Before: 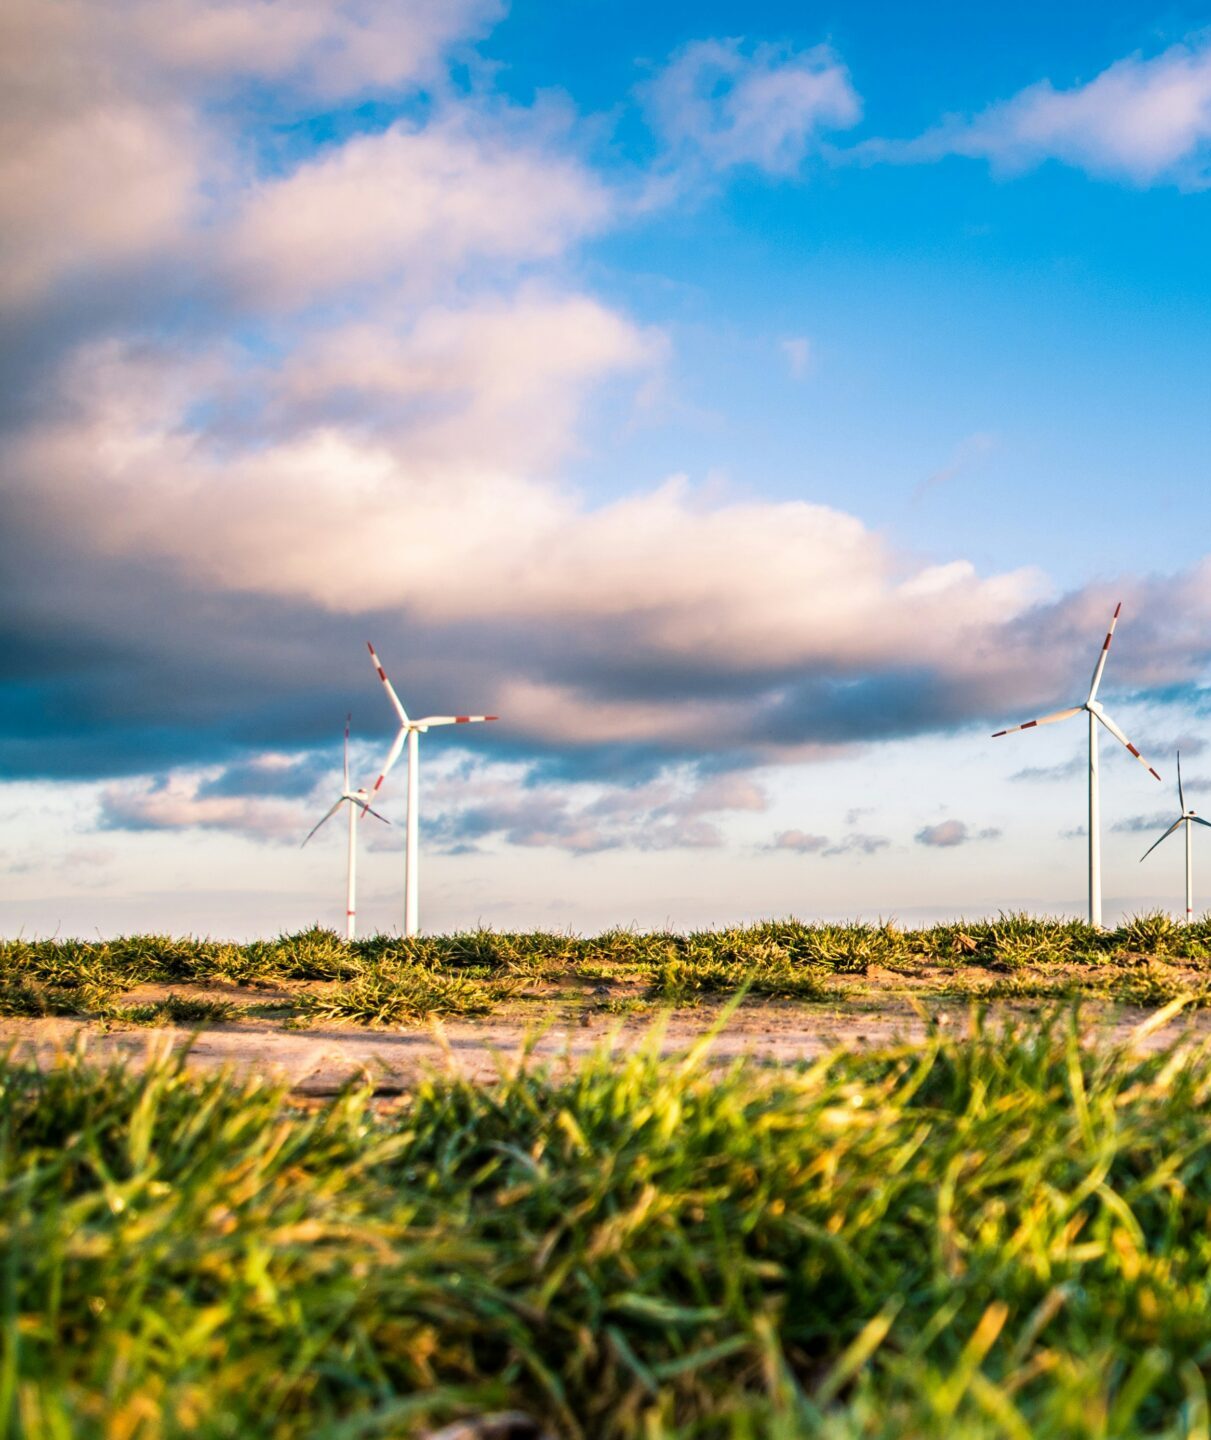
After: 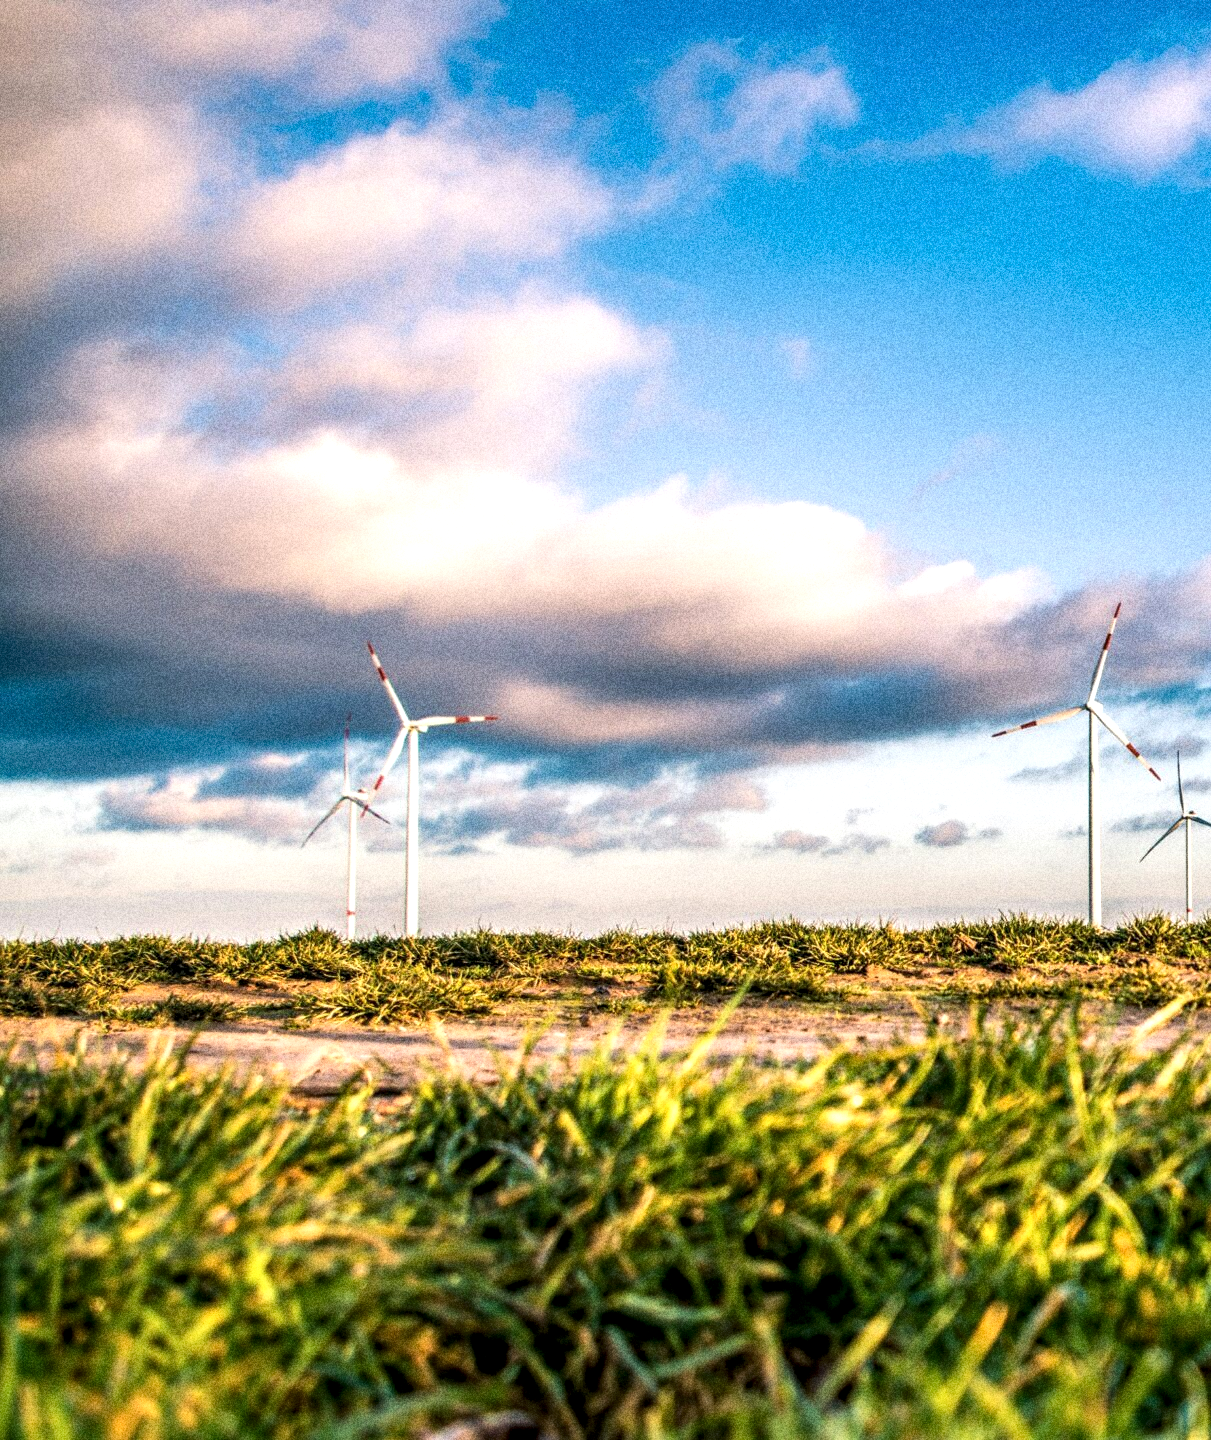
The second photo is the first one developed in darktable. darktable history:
local contrast: detail 140%
tone equalizer: -8 EV 0.06 EV, smoothing diameter 25%, edges refinement/feathering 10, preserve details guided filter
exposure: exposure 0.178 EV, compensate exposure bias true, compensate highlight preservation false
grain: coarseness 14.49 ISO, strength 48.04%, mid-tones bias 35%
